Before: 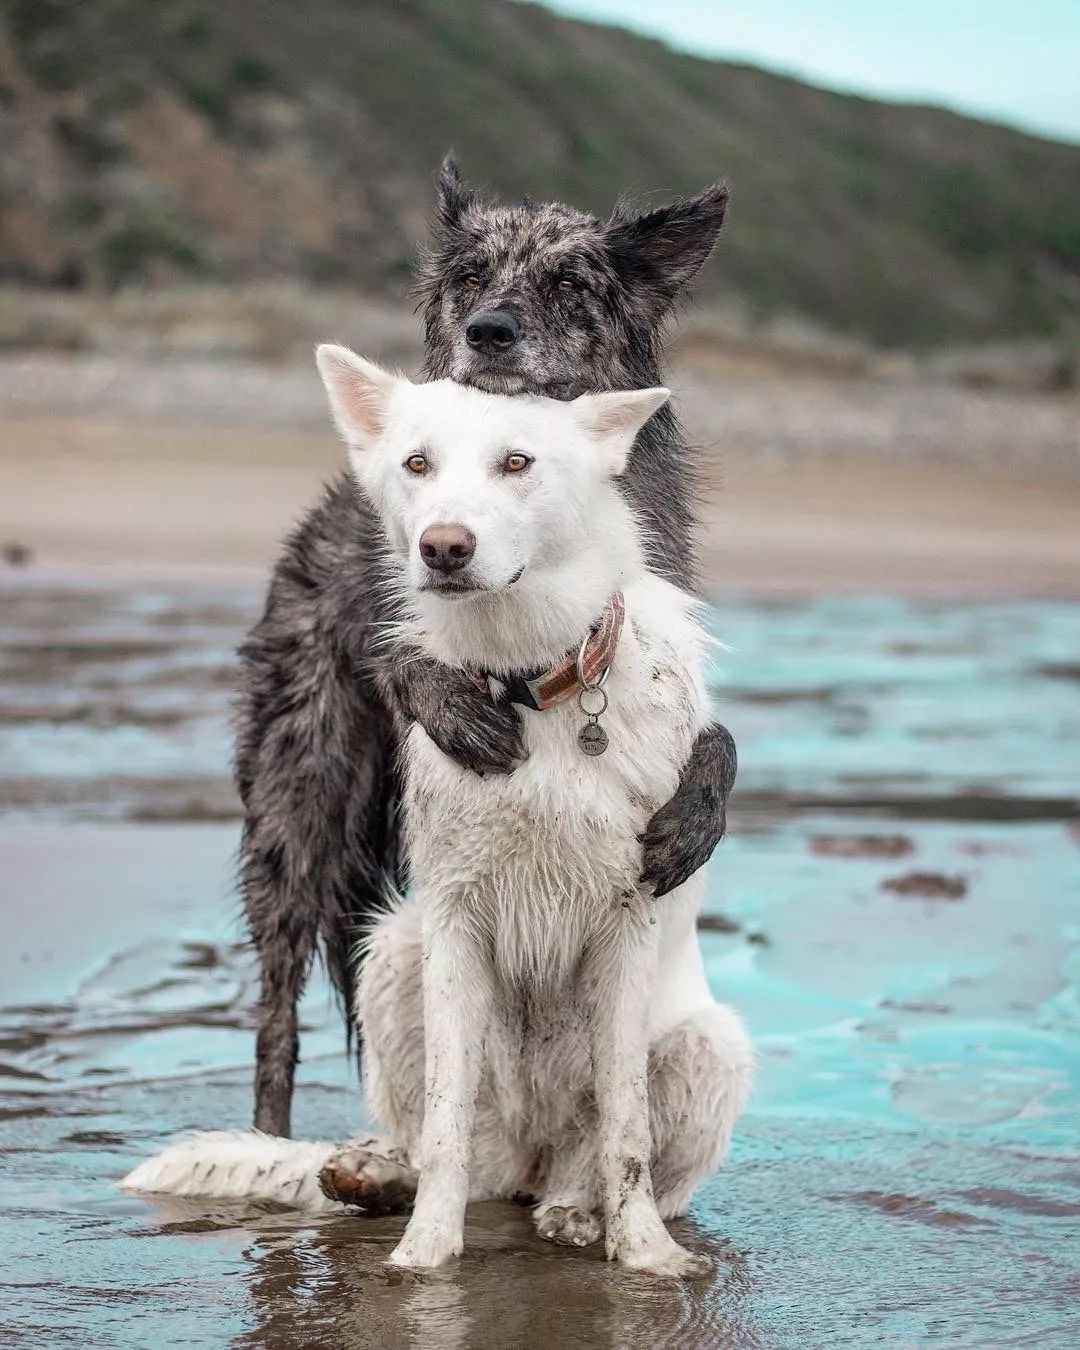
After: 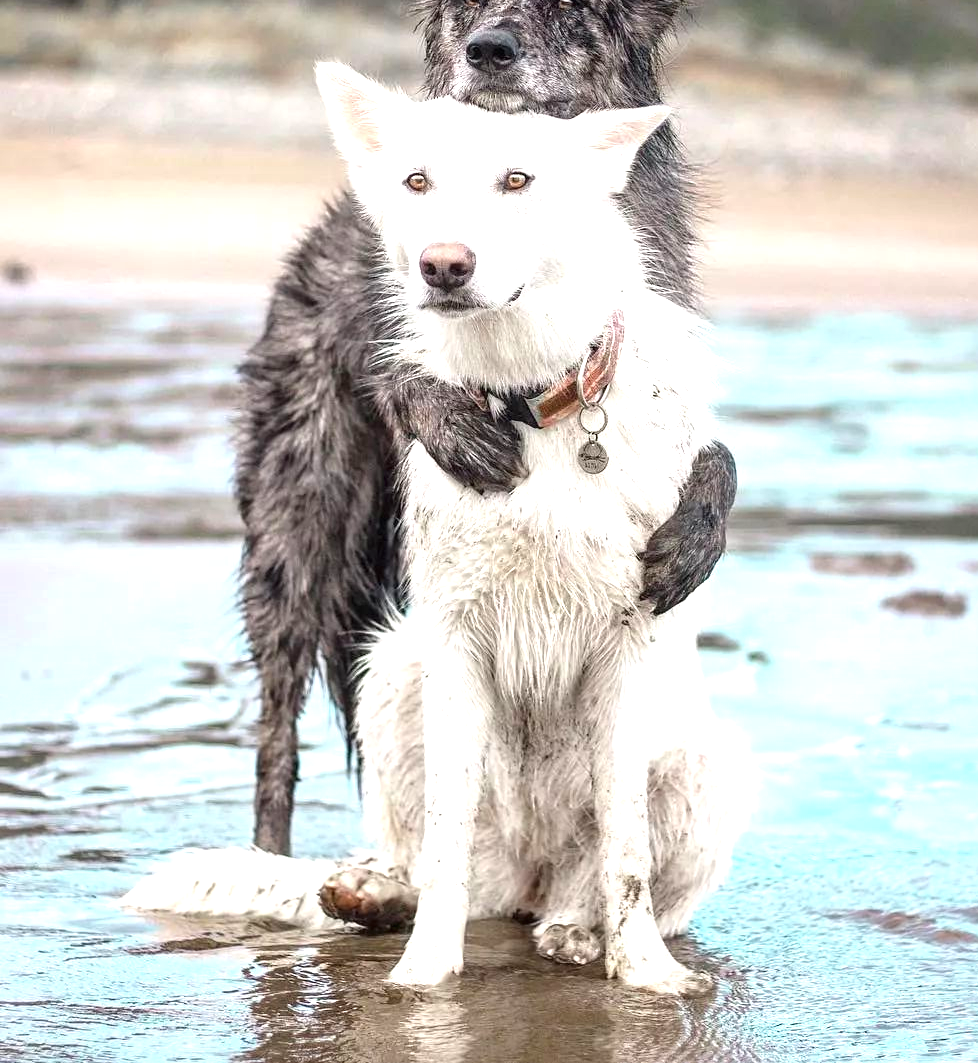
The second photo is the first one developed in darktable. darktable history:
exposure: black level correction 0, exposure 1.1 EV, compensate exposure bias true, compensate highlight preservation false
crop: top 20.916%, right 9.437%, bottom 0.316%
